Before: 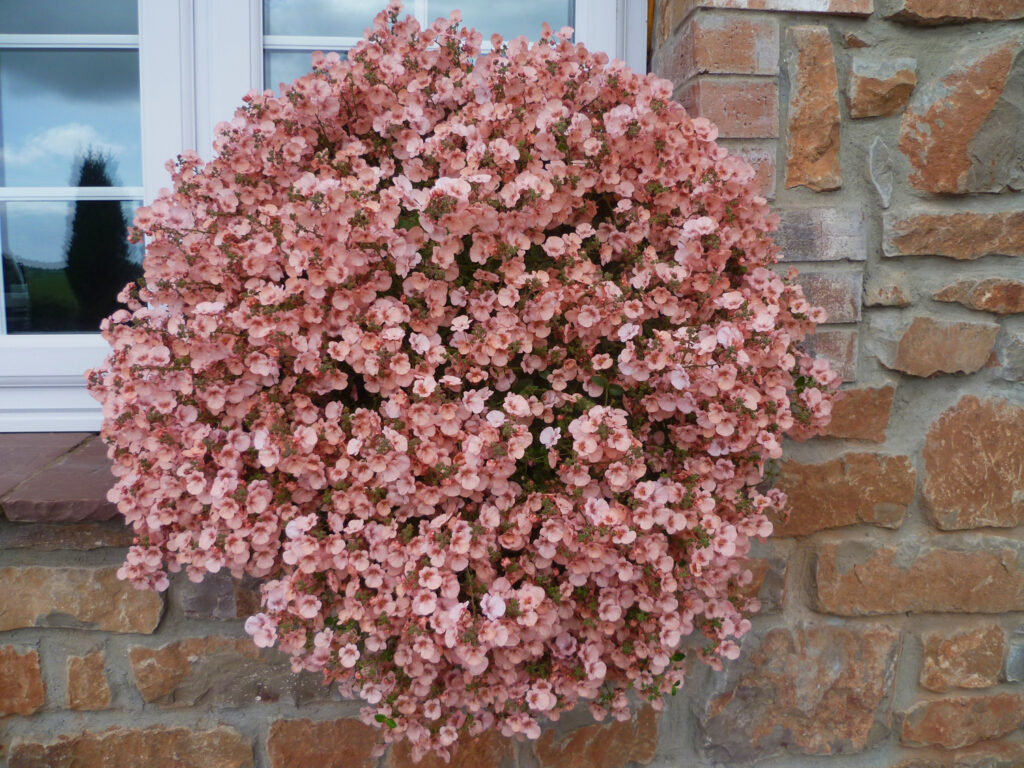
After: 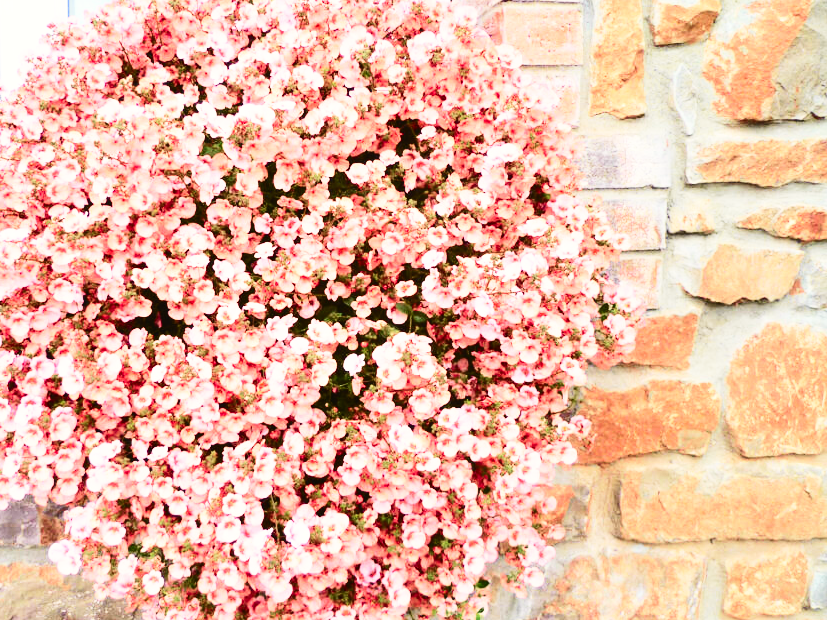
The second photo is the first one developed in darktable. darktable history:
crop: left 19.159%, top 9.58%, bottom 9.58%
tone curve: curves: ch0 [(0, 0.026) (0.184, 0.172) (0.391, 0.468) (0.446, 0.56) (0.605, 0.758) (0.831, 0.931) (0.992, 1)]; ch1 [(0, 0) (0.437, 0.447) (0.501, 0.502) (0.538, 0.539) (0.574, 0.589) (0.617, 0.64) (0.699, 0.749) (0.859, 0.919) (1, 1)]; ch2 [(0, 0) (0.33, 0.301) (0.421, 0.443) (0.447, 0.482) (0.499, 0.509) (0.538, 0.564) (0.585, 0.615) (0.664, 0.664) (1, 1)], color space Lab, independent channels, preserve colors none
base curve: curves: ch0 [(0, 0) (0.007, 0.004) (0.027, 0.03) (0.046, 0.07) (0.207, 0.54) (0.442, 0.872) (0.673, 0.972) (1, 1)], preserve colors none
exposure: exposure 0.3 EV, compensate highlight preservation false
